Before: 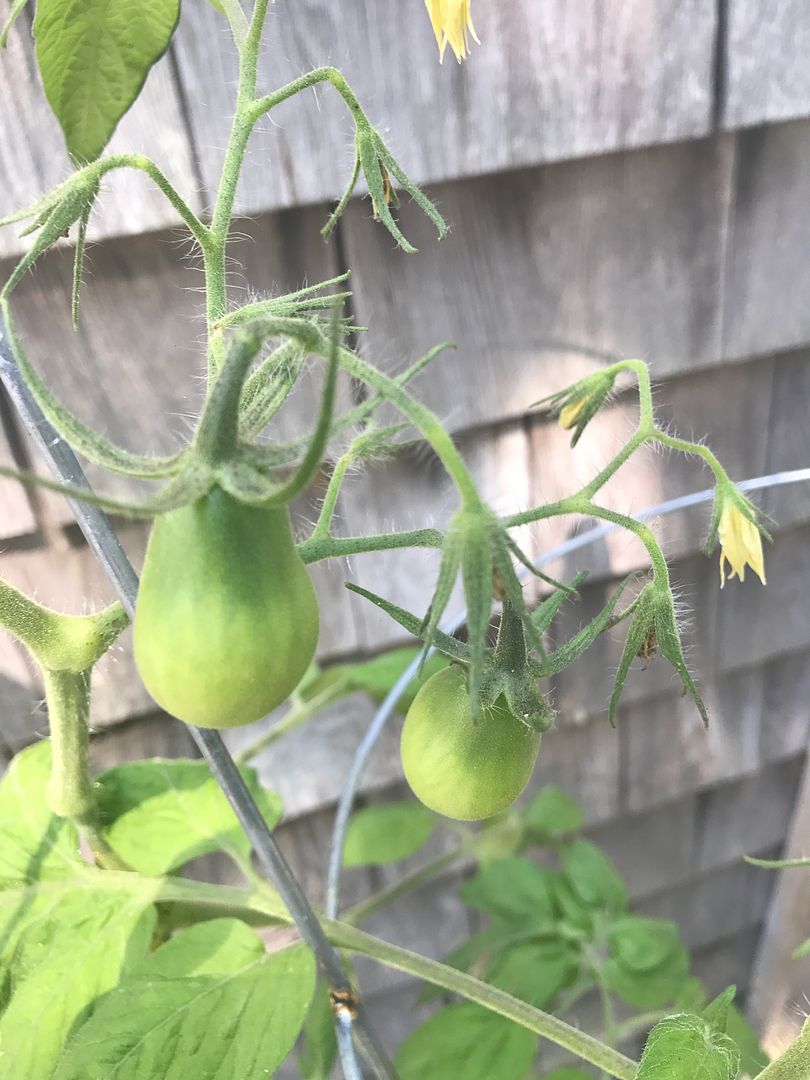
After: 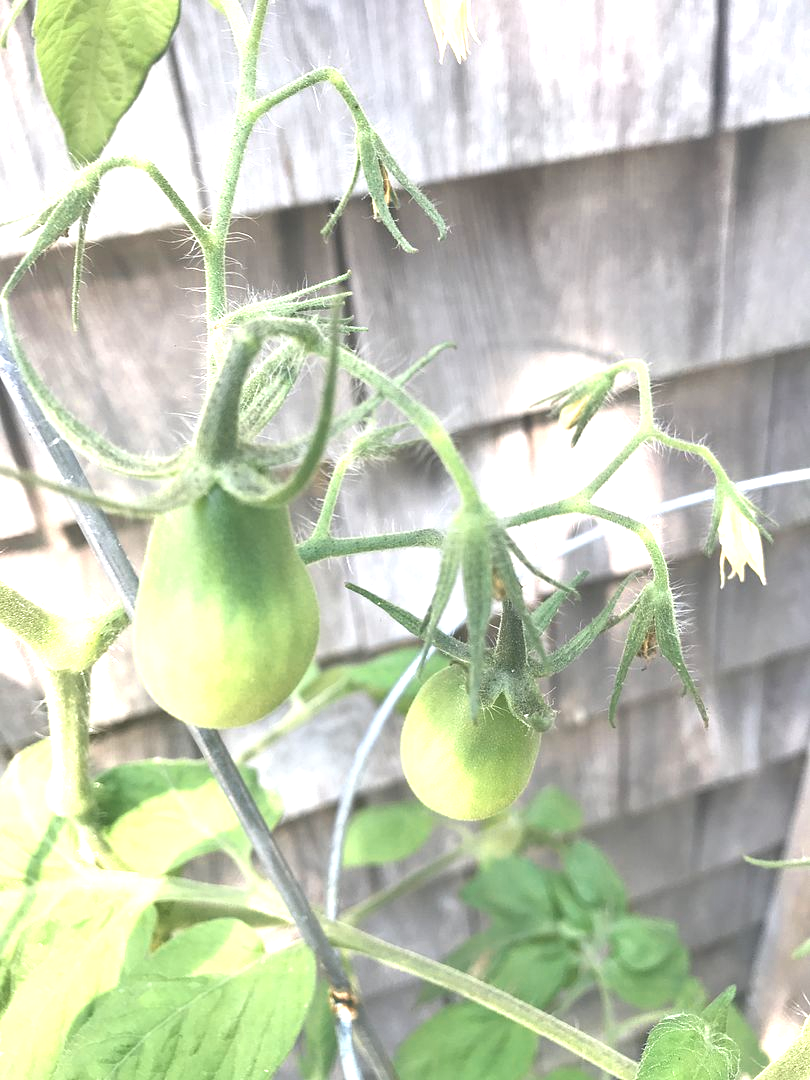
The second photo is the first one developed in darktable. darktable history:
exposure: black level correction 0, exposure 0.7 EV, compensate exposure bias true, compensate highlight preservation false
color zones: curves: ch0 [(0.018, 0.548) (0.197, 0.654) (0.425, 0.447) (0.605, 0.658) (0.732, 0.579)]; ch1 [(0.105, 0.531) (0.224, 0.531) (0.386, 0.39) (0.618, 0.456) (0.732, 0.456) (0.956, 0.421)]; ch2 [(0.039, 0.583) (0.215, 0.465) (0.399, 0.544) (0.465, 0.548) (0.614, 0.447) (0.724, 0.43) (0.882, 0.623) (0.956, 0.632)]
